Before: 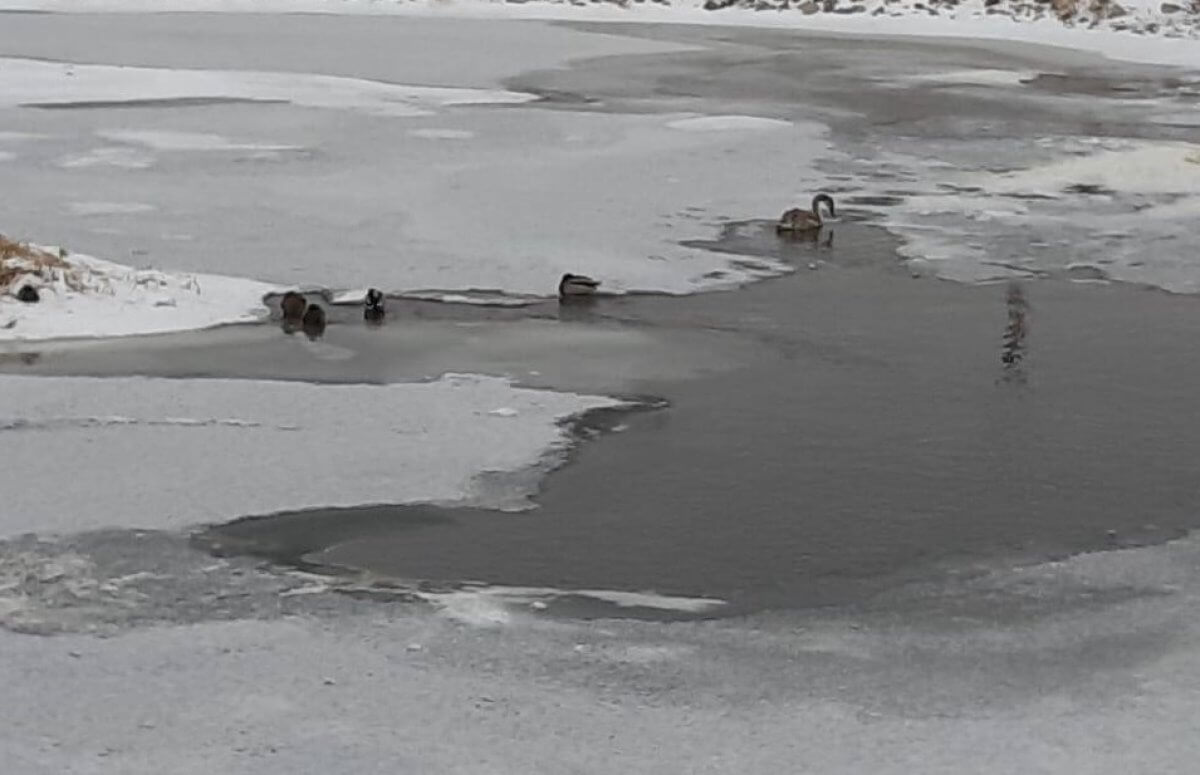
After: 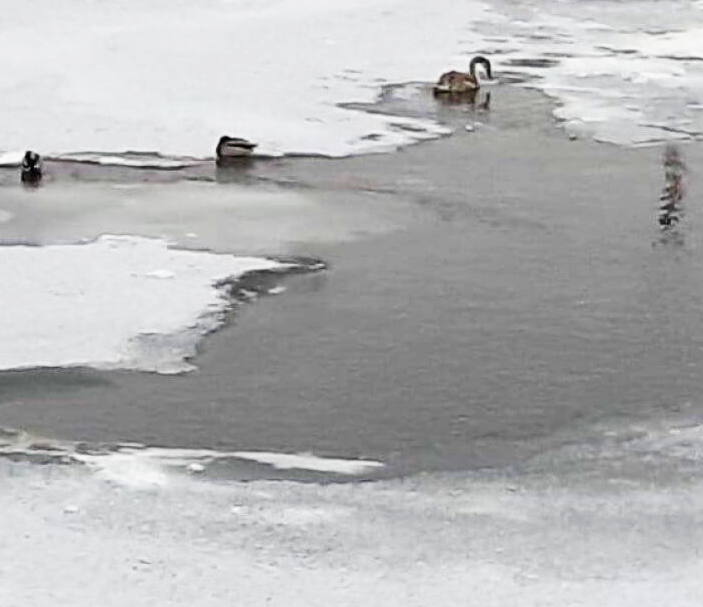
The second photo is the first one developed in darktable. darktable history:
crop and rotate: left 28.657%, top 17.879%, right 12.743%, bottom 3.705%
base curve: curves: ch0 [(0, 0) (0.007, 0.004) (0.027, 0.03) (0.046, 0.07) (0.207, 0.54) (0.442, 0.872) (0.673, 0.972) (1, 1)], preserve colors none
